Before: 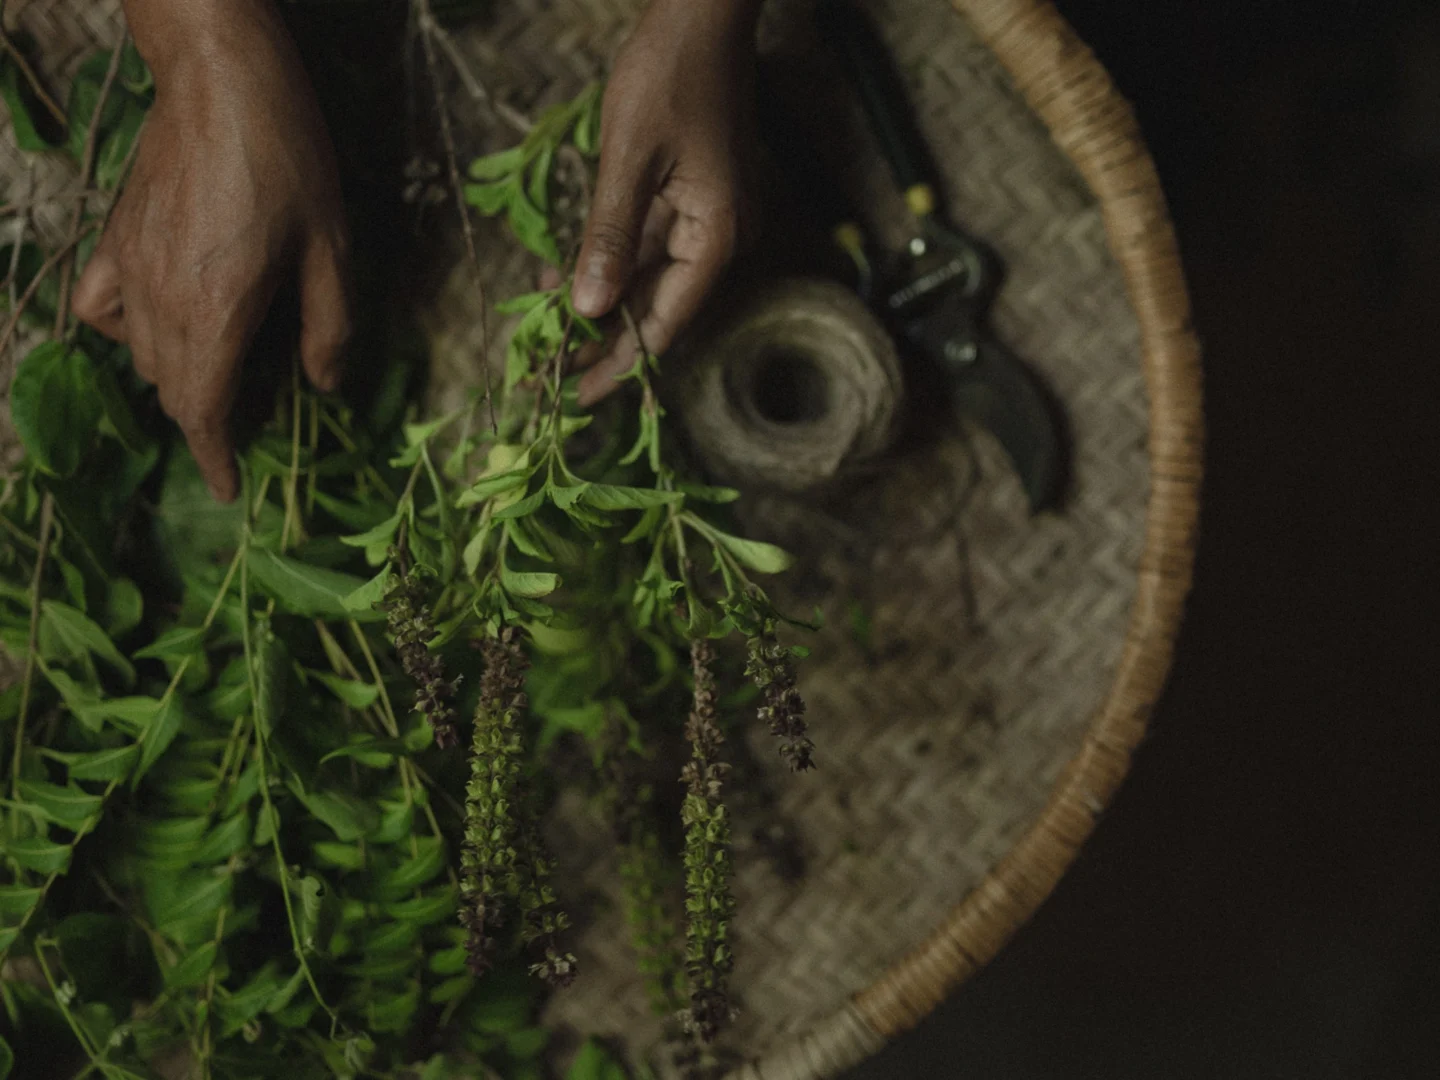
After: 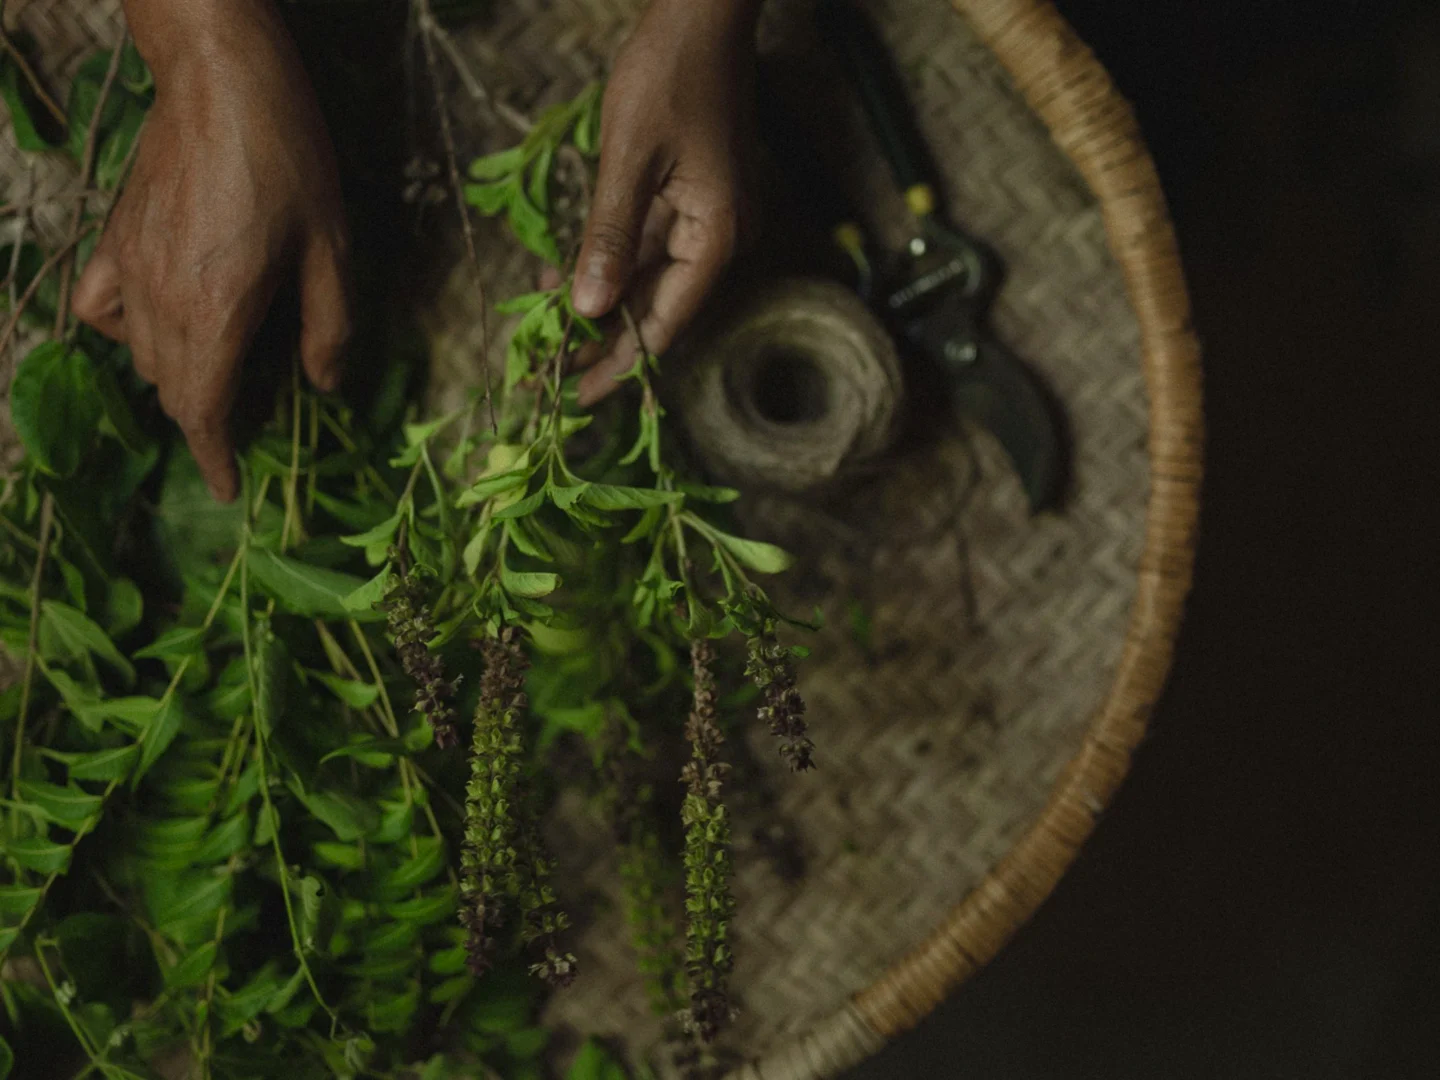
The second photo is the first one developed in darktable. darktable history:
shadows and highlights: shadows 4.1, highlights -17.6, soften with gaussian
contrast brightness saturation: contrast 0.04, saturation 0.16
